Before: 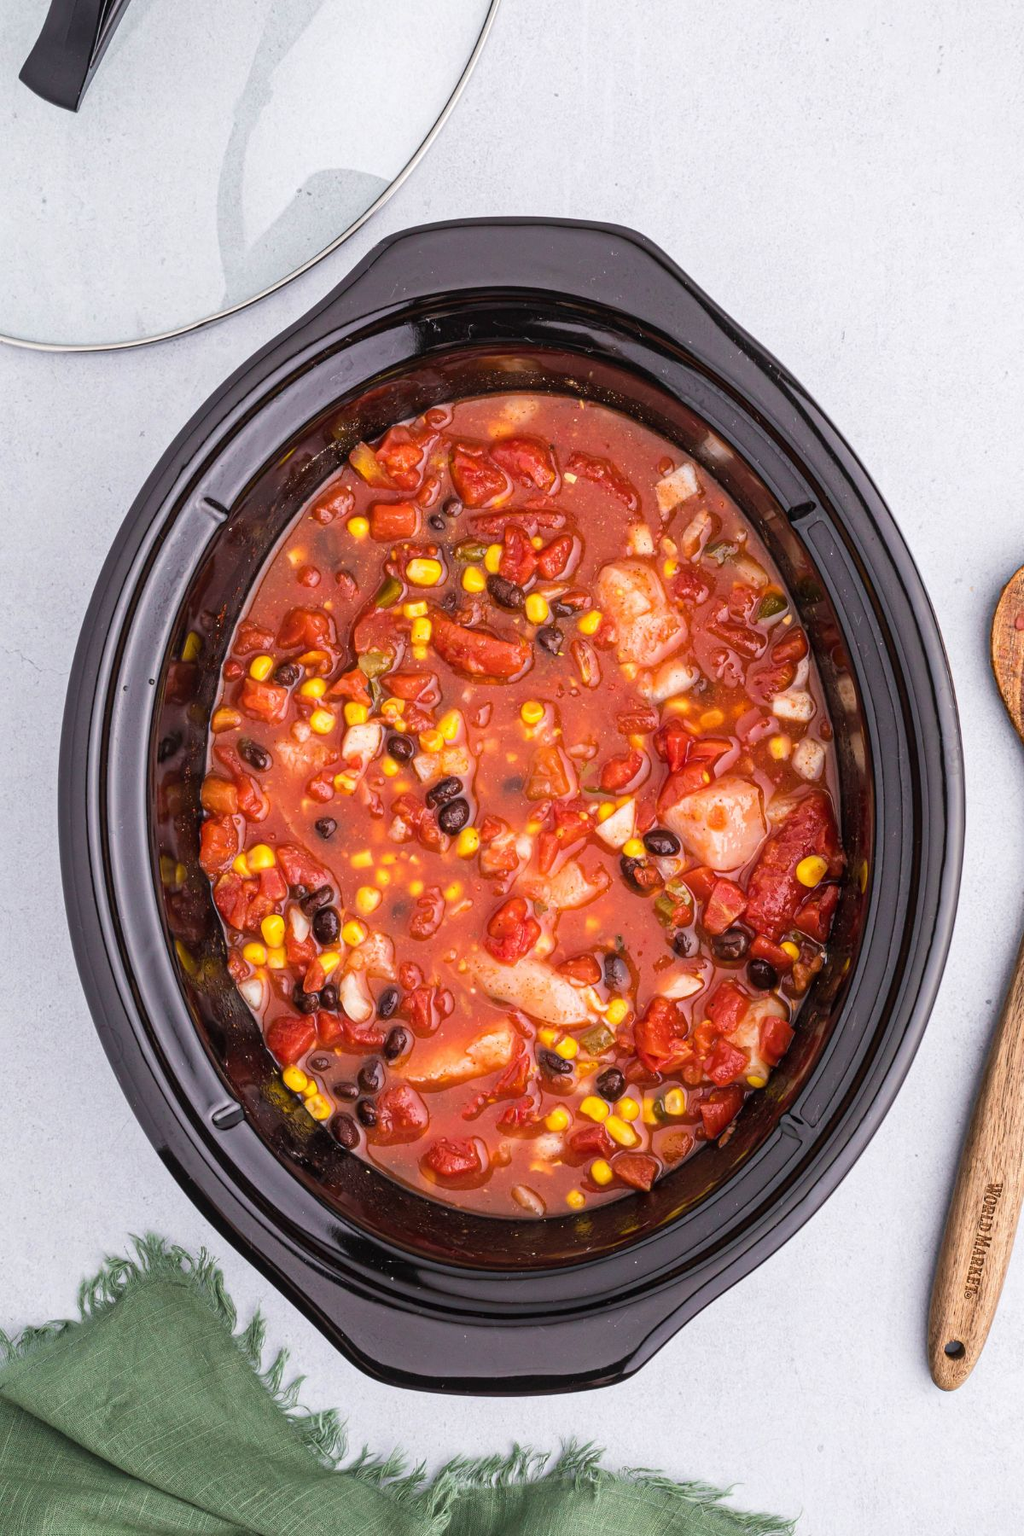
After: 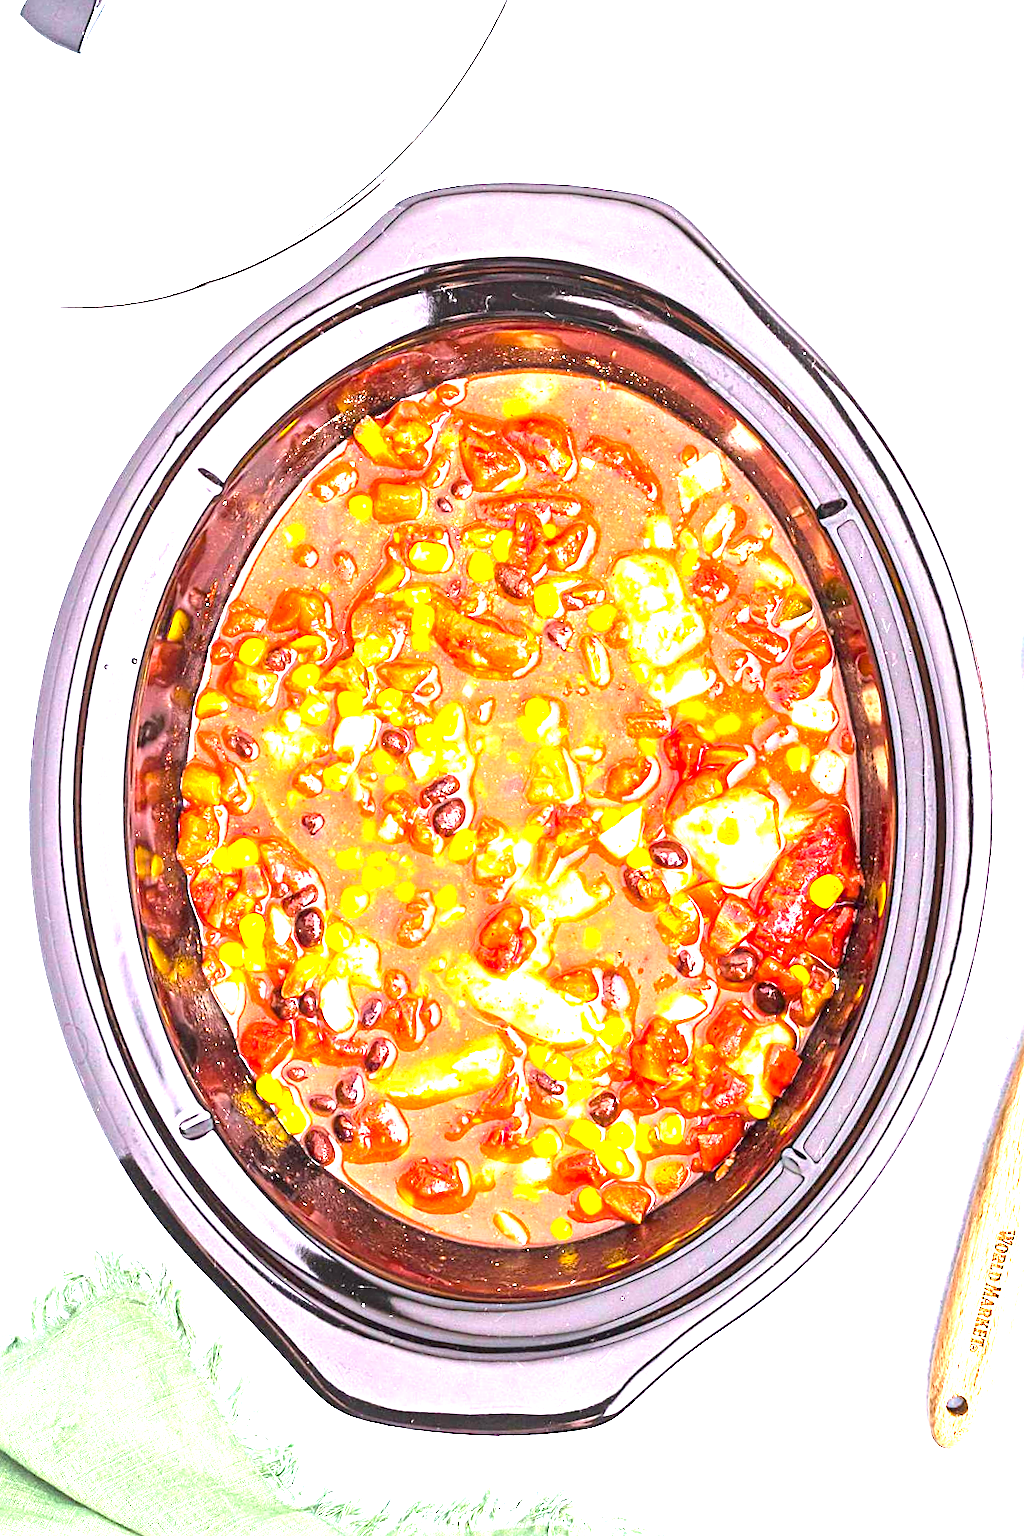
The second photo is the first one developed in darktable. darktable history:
crop and rotate: angle -2.38°
sharpen: on, module defaults
exposure: exposure 3 EV, compensate highlight preservation false
color balance rgb: perceptual saturation grading › global saturation 20%, global vibrance 20%
